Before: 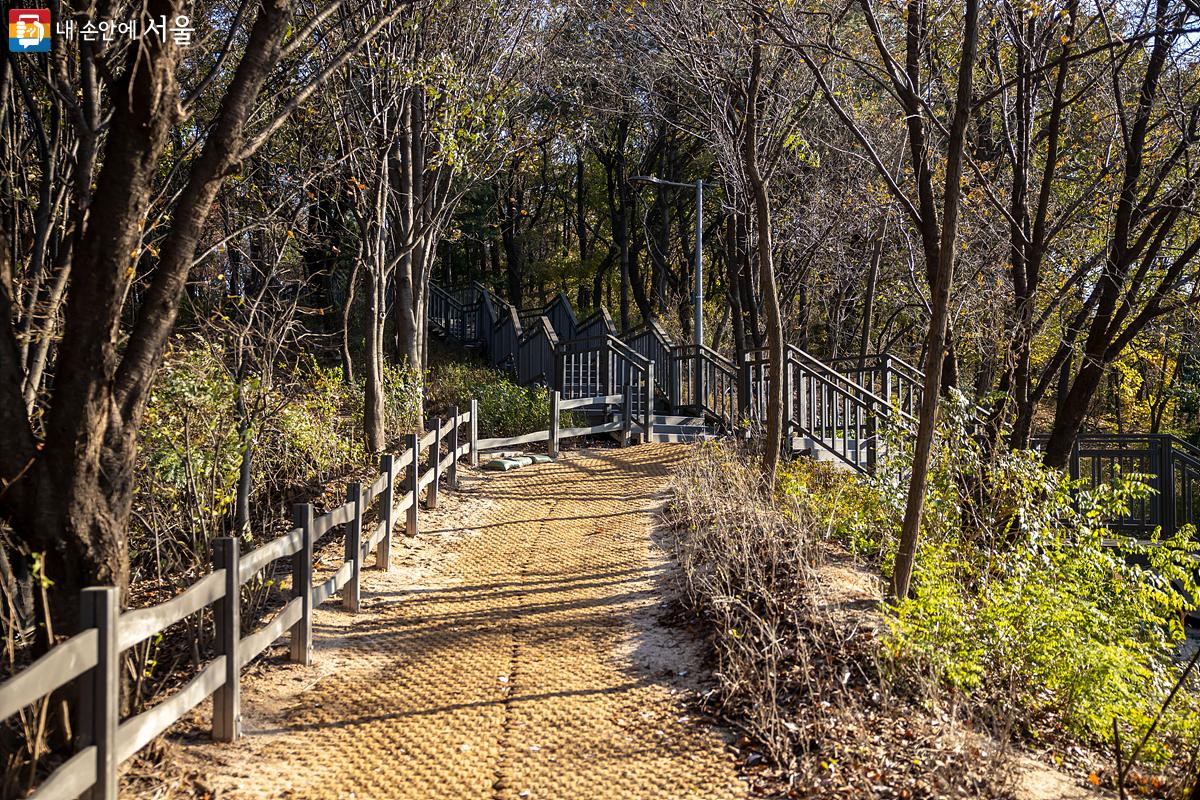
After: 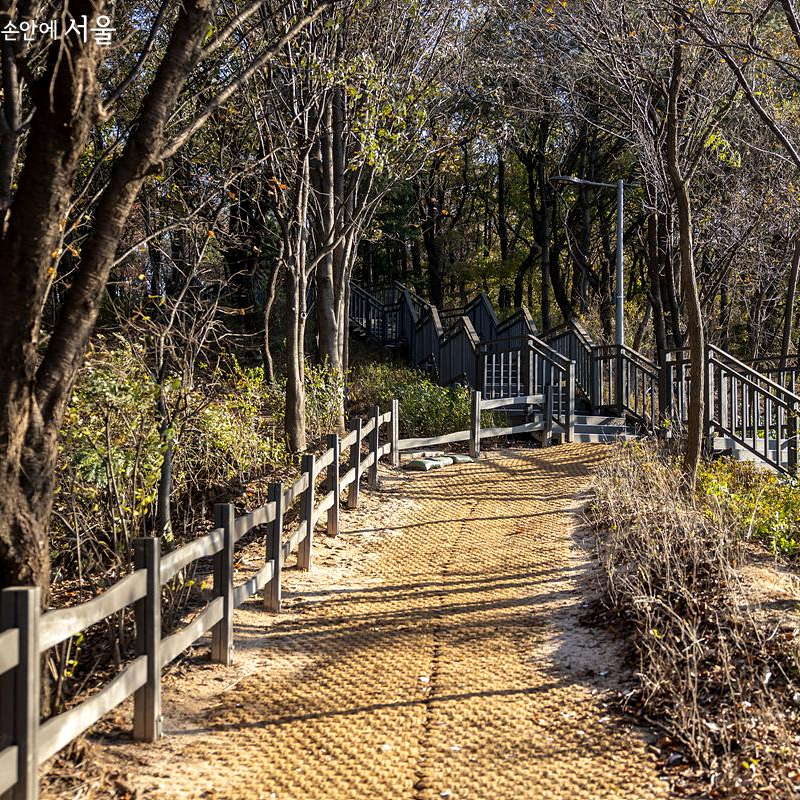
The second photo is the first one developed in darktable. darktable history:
crop and rotate: left 6.617%, right 26.717%
local contrast: mode bilateral grid, contrast 20, coarseness 50, detail 120%, midtone range 0.2
exposure: compensate highlight preservation false
